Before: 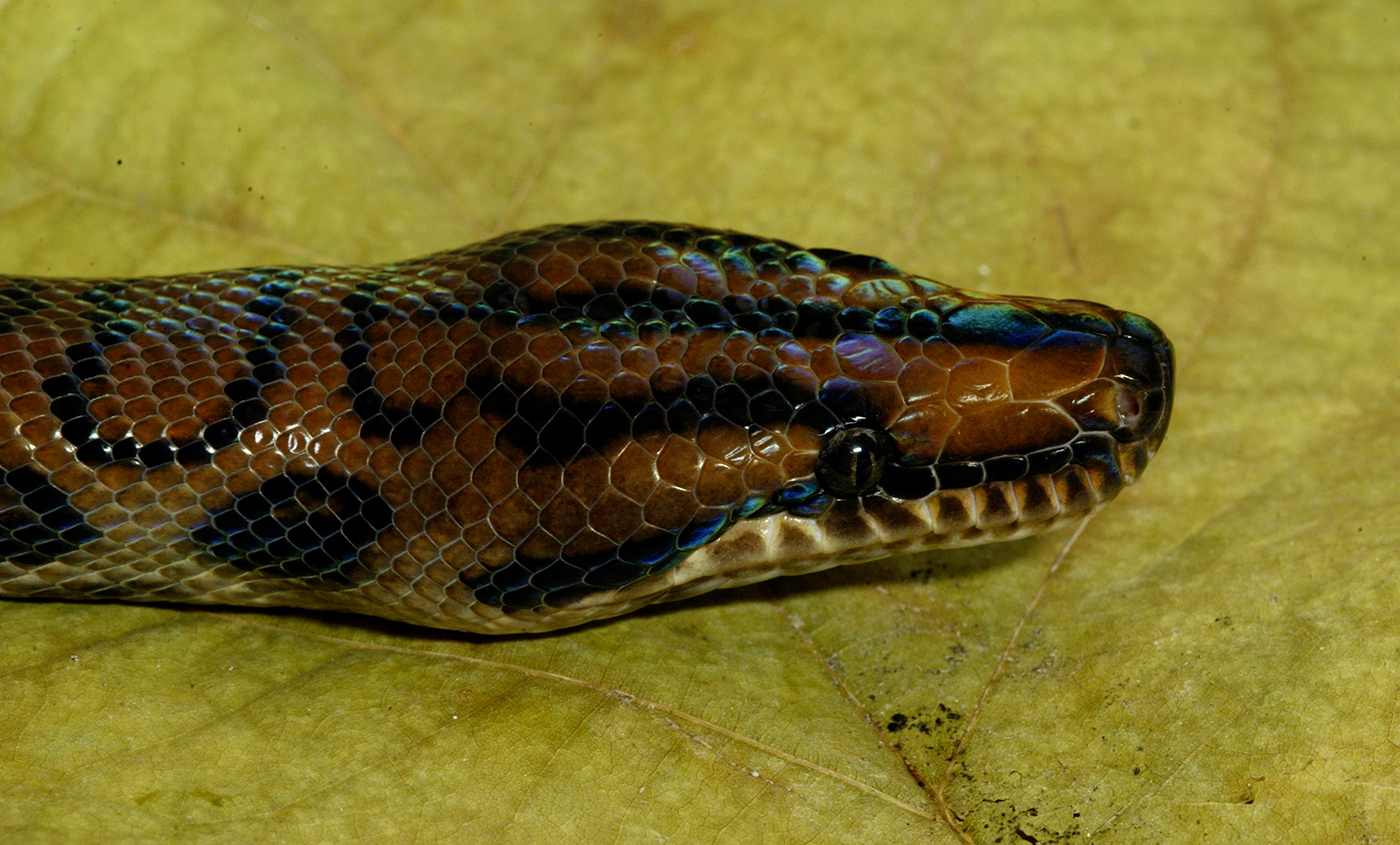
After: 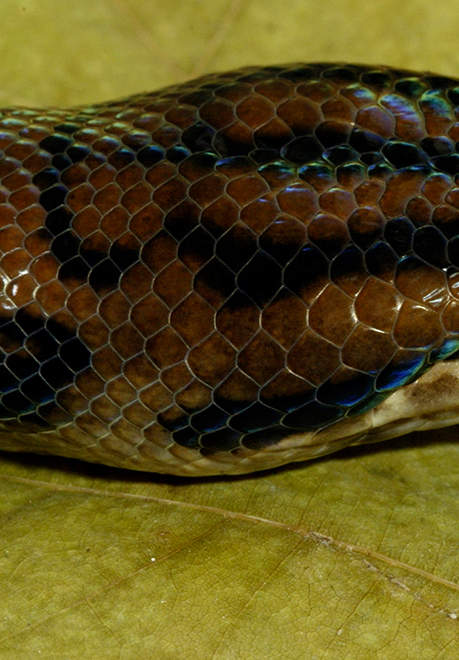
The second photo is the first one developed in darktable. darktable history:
crop and rotate: left 21.578%, top 18.796%, right 45.587%, bottom 2.98%
